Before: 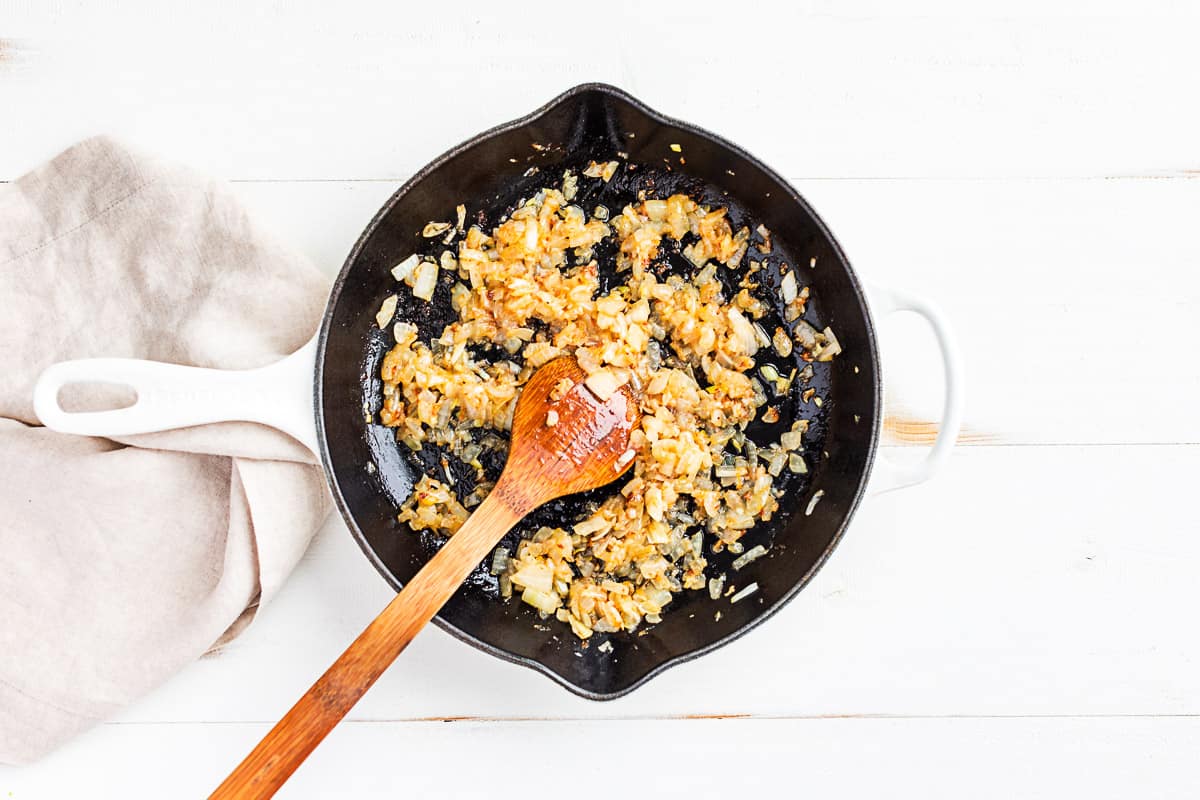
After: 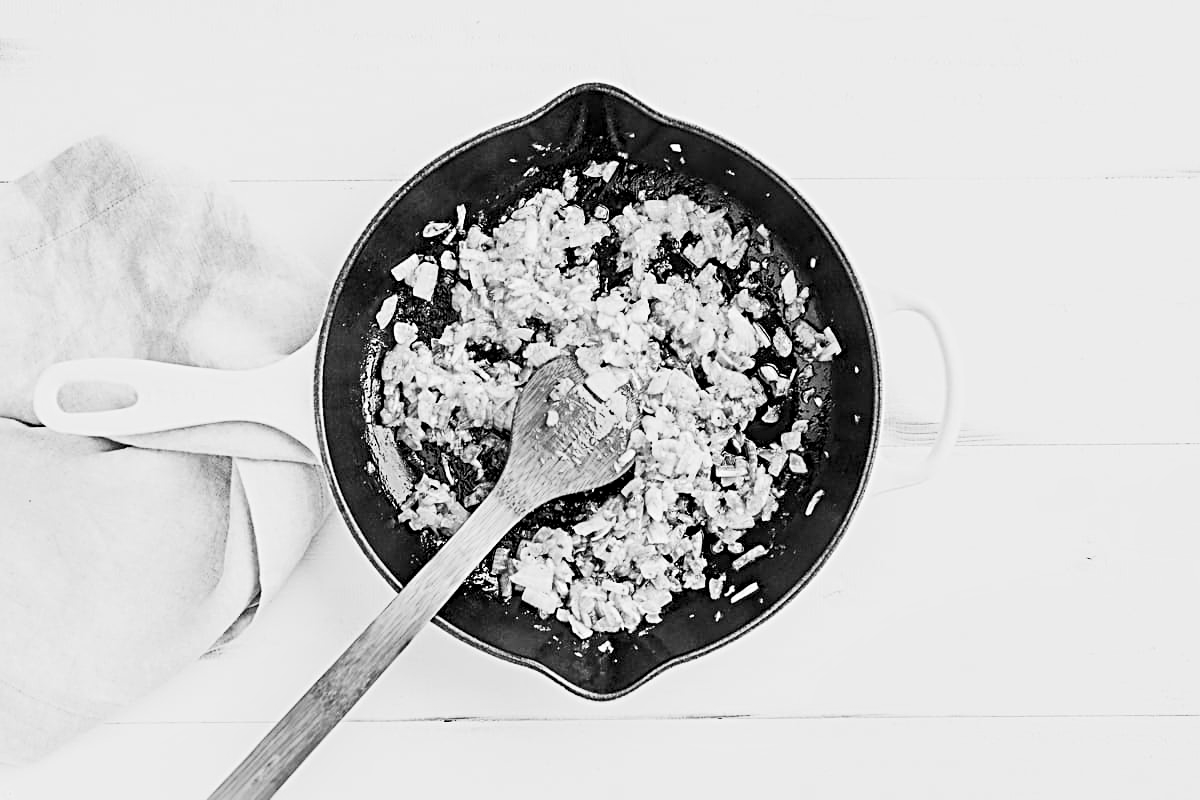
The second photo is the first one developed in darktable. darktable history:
sharpen: radius 4
monochrome: a -74.22, b 78.2
contrast brightness saturation: contrast 0.2, brightness 0.16, saturation 0.22
